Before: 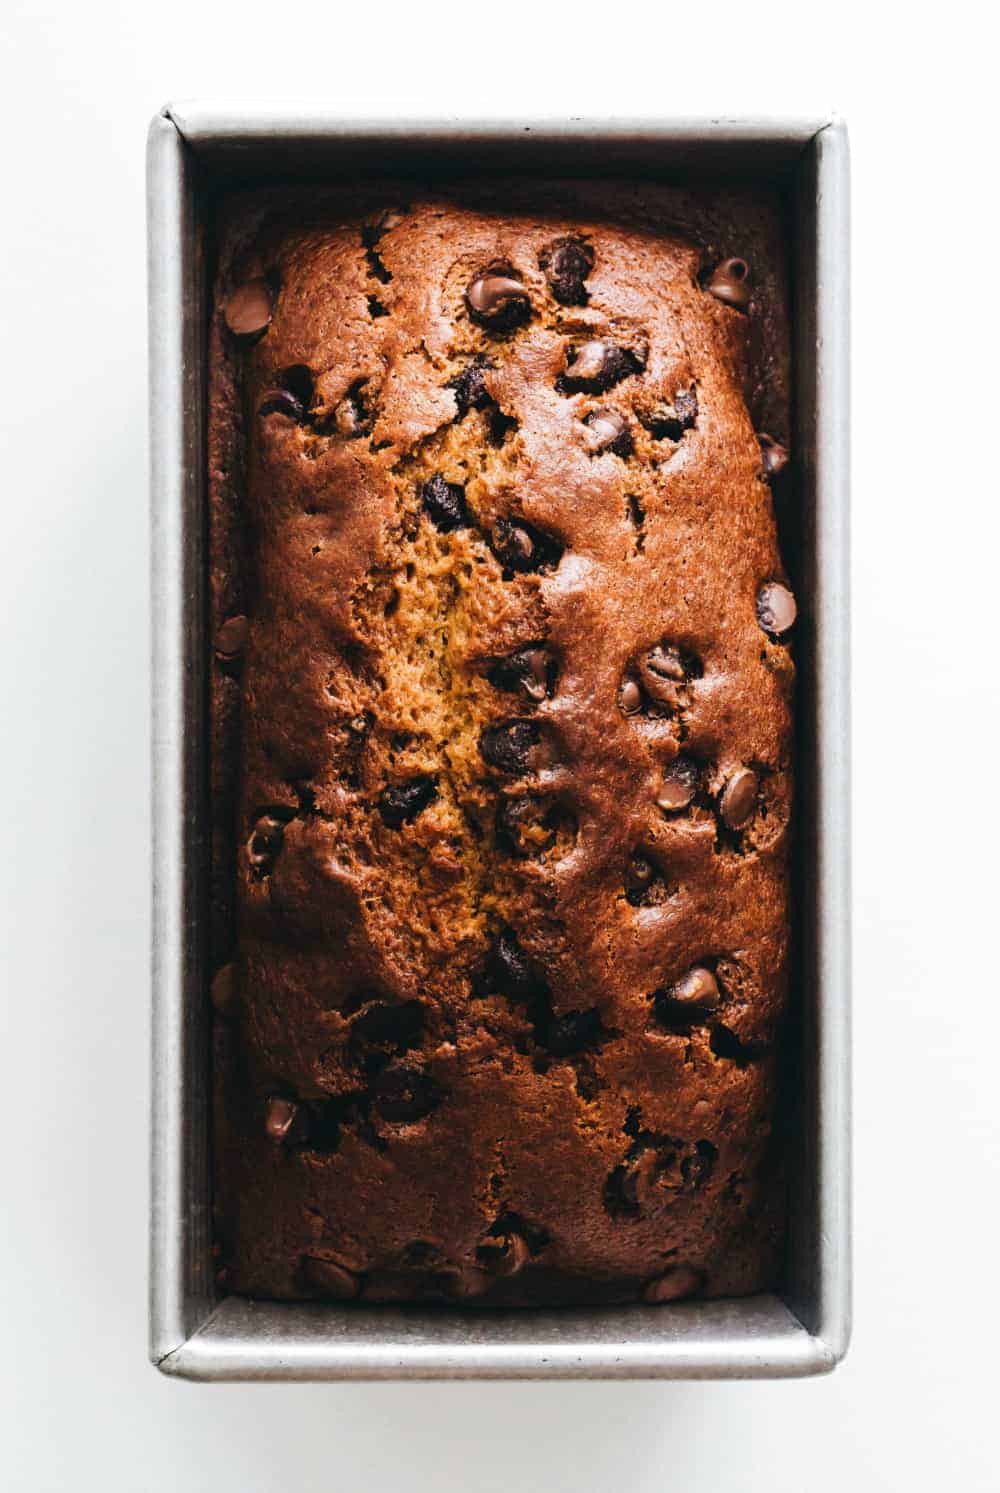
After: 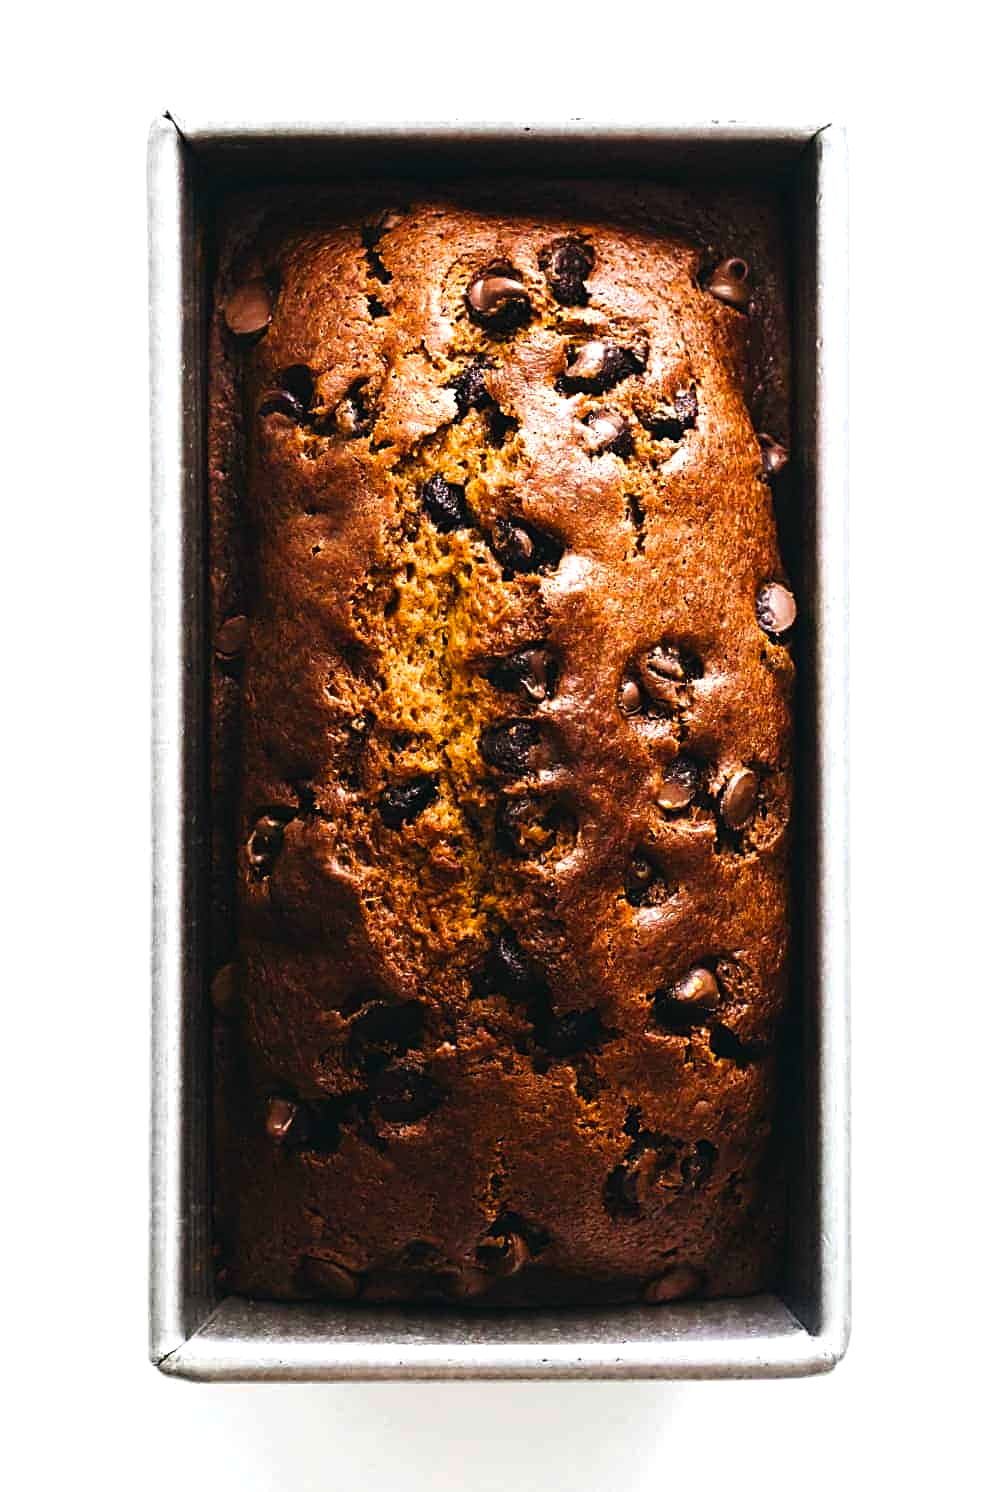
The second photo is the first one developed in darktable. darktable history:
contrast brightness saturation: contrast -0.019, brightness -0.007, saturation 0.031
crop and rotate: left 0.089%, bottom 0.001%
color balance rgb: linear chroma grading › global chroma 0.381%, perceptual saturation grading › global saturation 9.769%, perceptual brilliance grading › global brilliance 15.071%, perceptual brilliance grading › shadows -35.703%, global vibrance 20%
sharpen: on, module defaults
